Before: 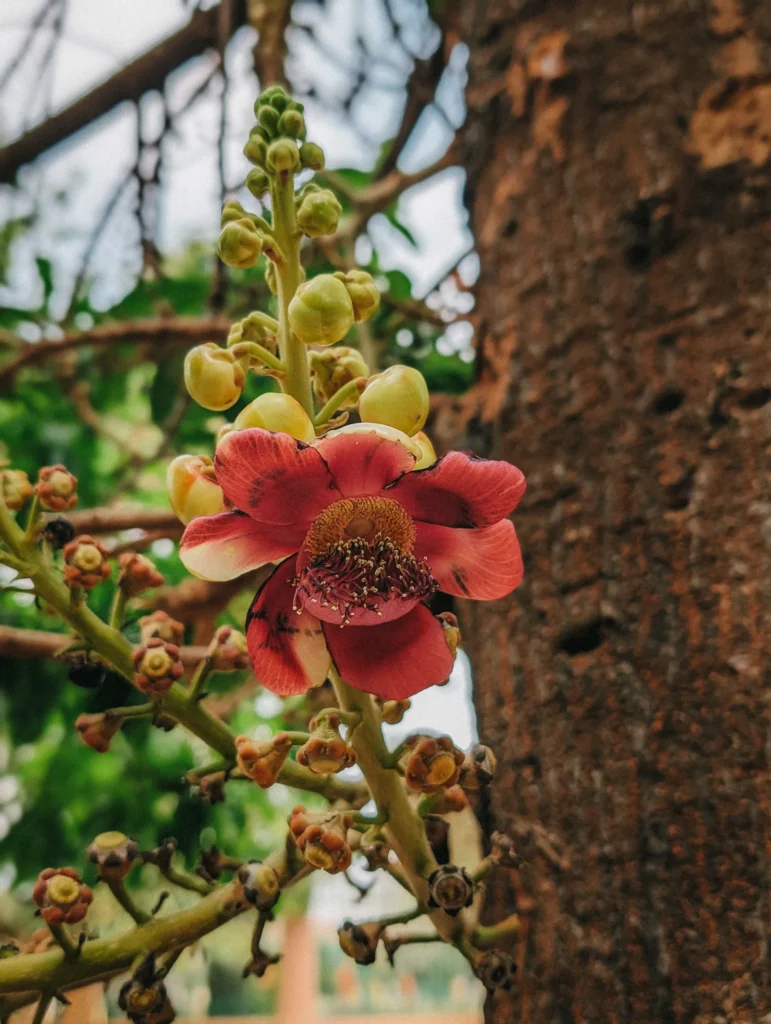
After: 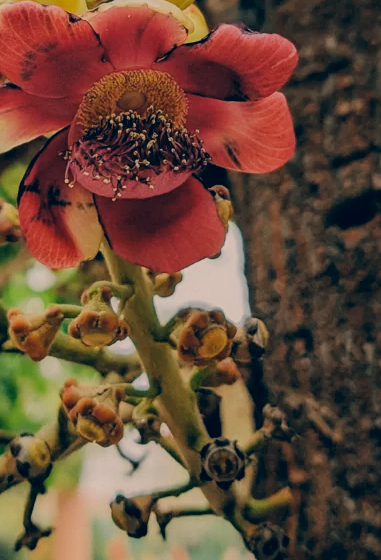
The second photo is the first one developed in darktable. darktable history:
sharpen: amount 0.2
filmic rgb: black relative exposure -7.32 EV, white relative exposure 5.09 EV, hardness 3.2
color correction: highlights a* 10.32, highlights b* 14.66, shadows a* -9.59, shadows b* -15.02
crop: left 29.672%, top 41.786%, right 20.851%, bottom 3.487%
